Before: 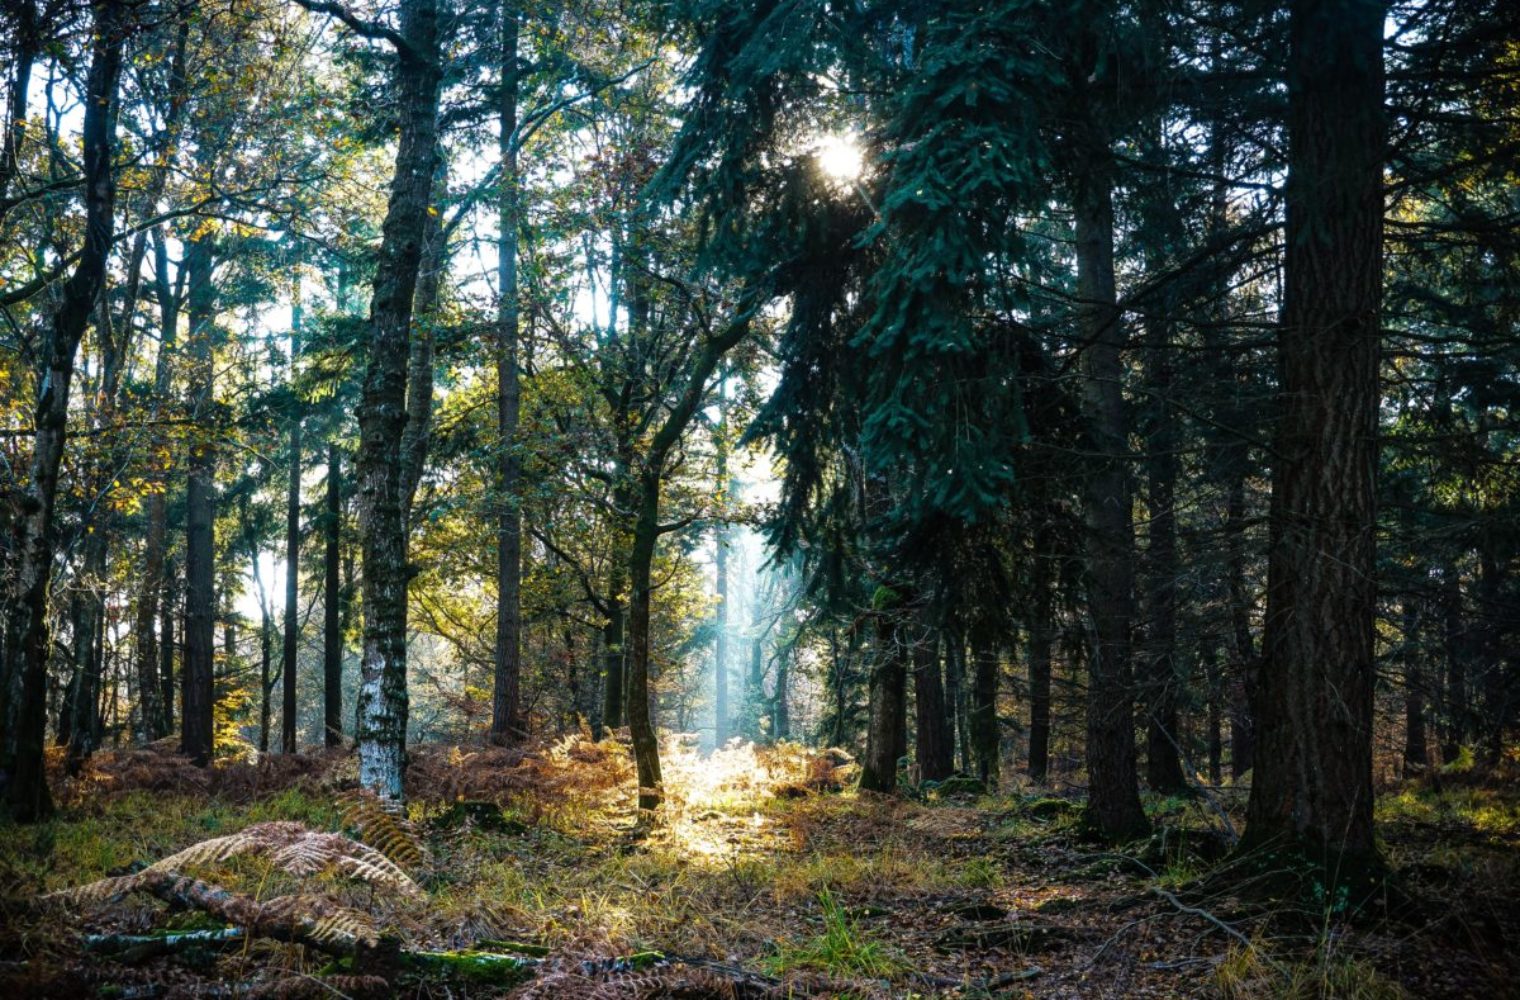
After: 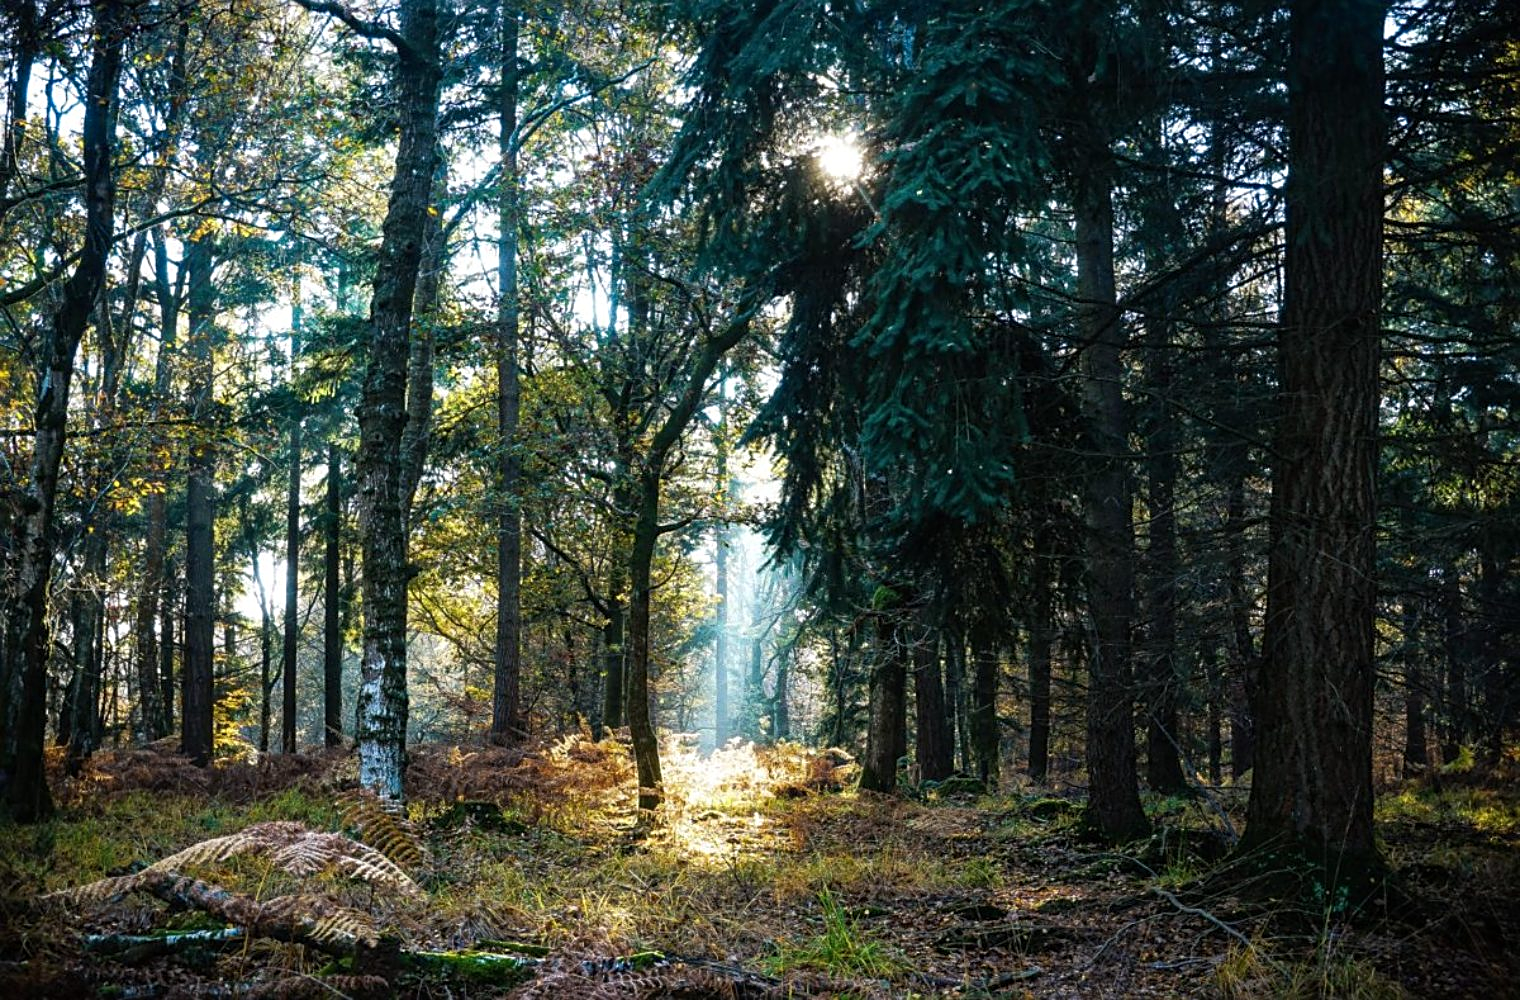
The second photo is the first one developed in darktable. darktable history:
color zones: curves: ch0 [(0.068, 0.464) (0.25, 0.5) (0.48, 0.508) (0.75, 0.536) (0.886, 0.476) (0.967, 0.456)]; ch1 [(0.066, 0.456) (0.25, 0.5) (0.616, 0.508) (0.746, 0.56) (0.934, 0.444)]
sharpen: on, module defaults
tone equalizer: edges refinement/feathering 500, mask exposure compensation -1.57 EV, preserve details no
